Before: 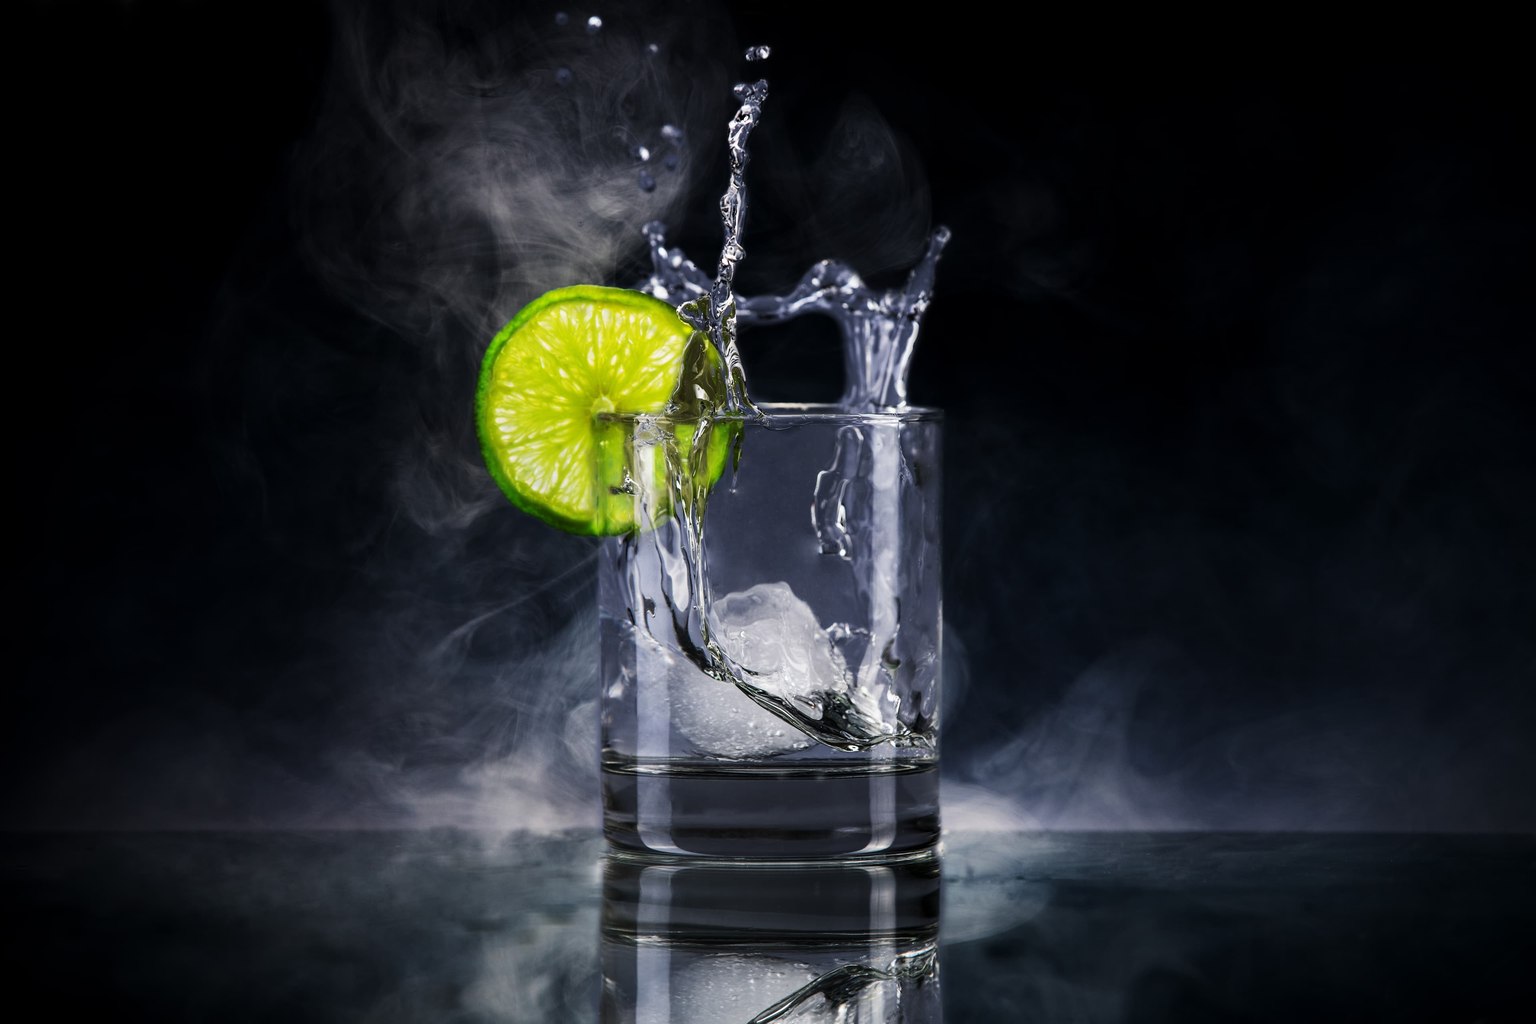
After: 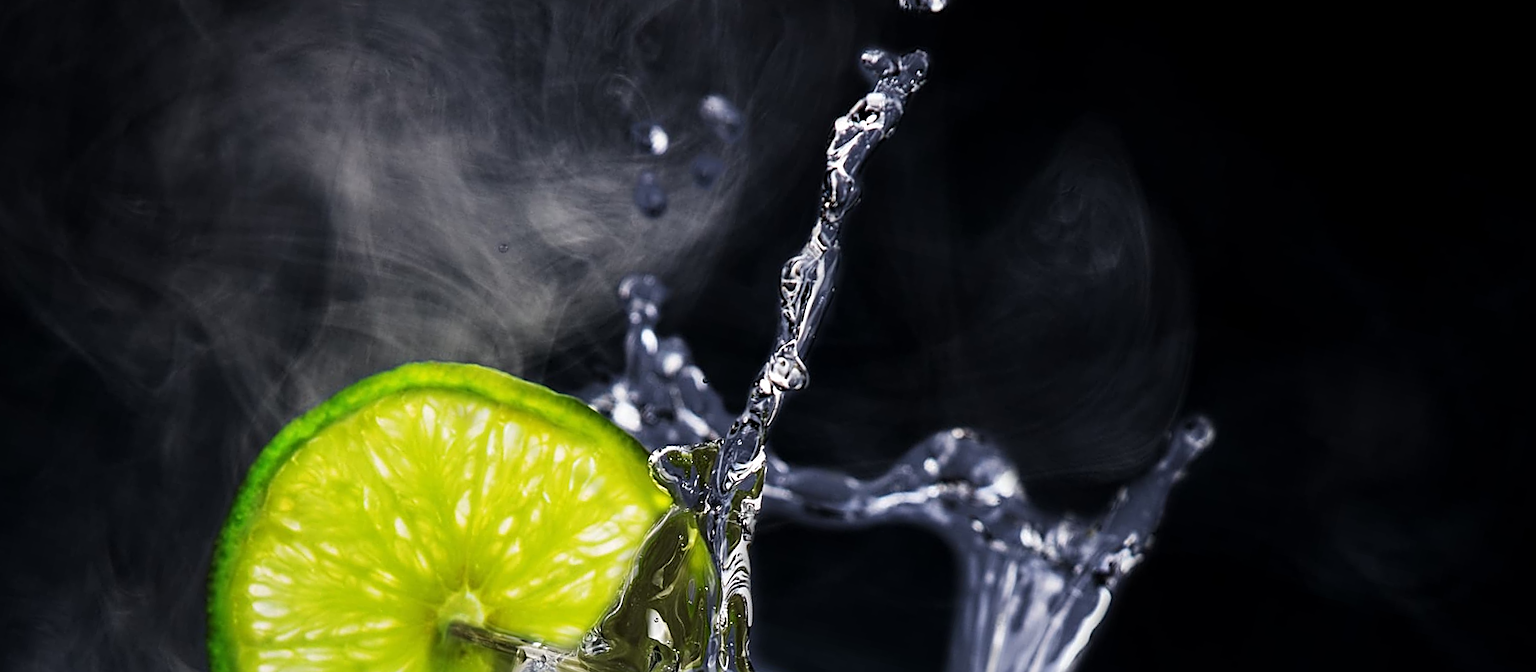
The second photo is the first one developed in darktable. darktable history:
crop: left 28.64%, top 16.832%, right 26.637%, bottom 58.055%
rotate and perspective: rotation 13.27°, automatic cropping off
sharpen: on, module defaults
